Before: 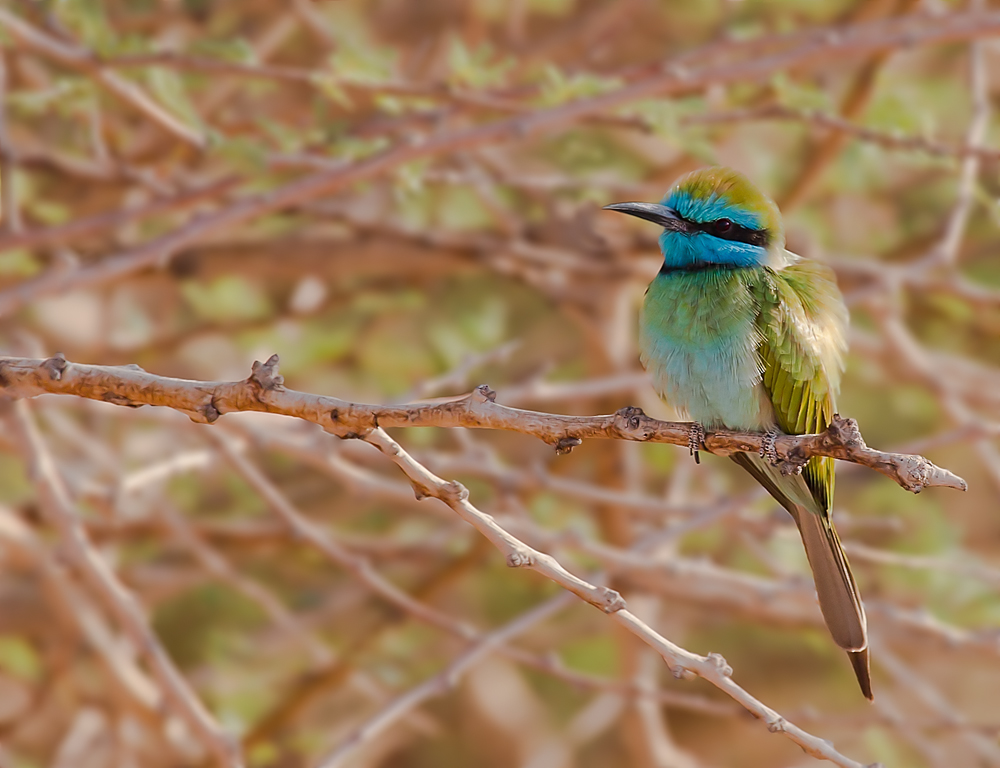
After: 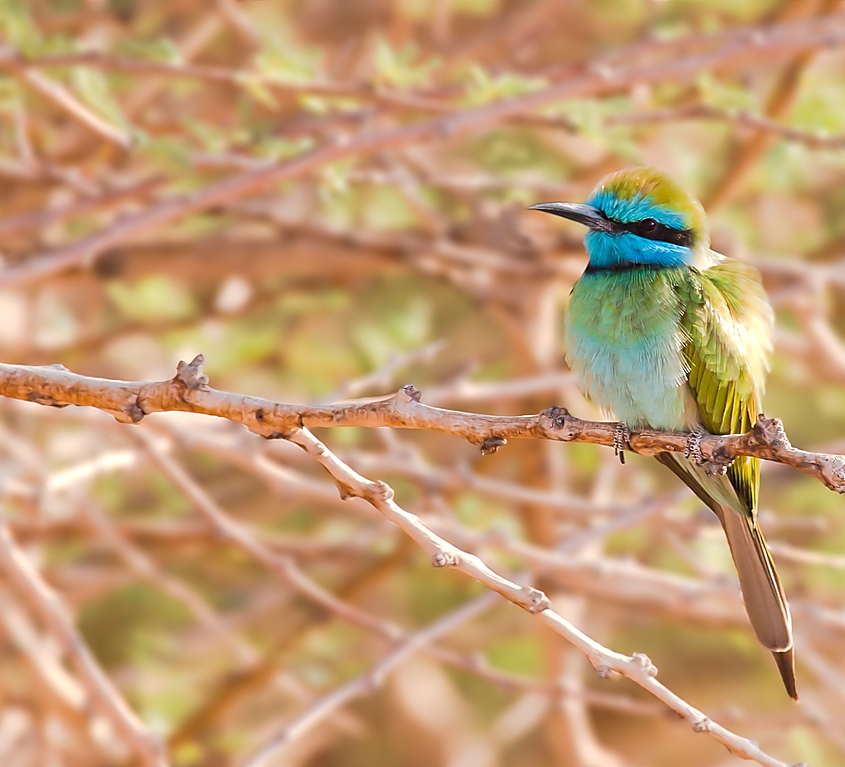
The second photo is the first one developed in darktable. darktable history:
crop: left 7.562%, right 7.848%
exposure: black level correction 0, exposure 0.692 EV, compensate highlight preservation false
